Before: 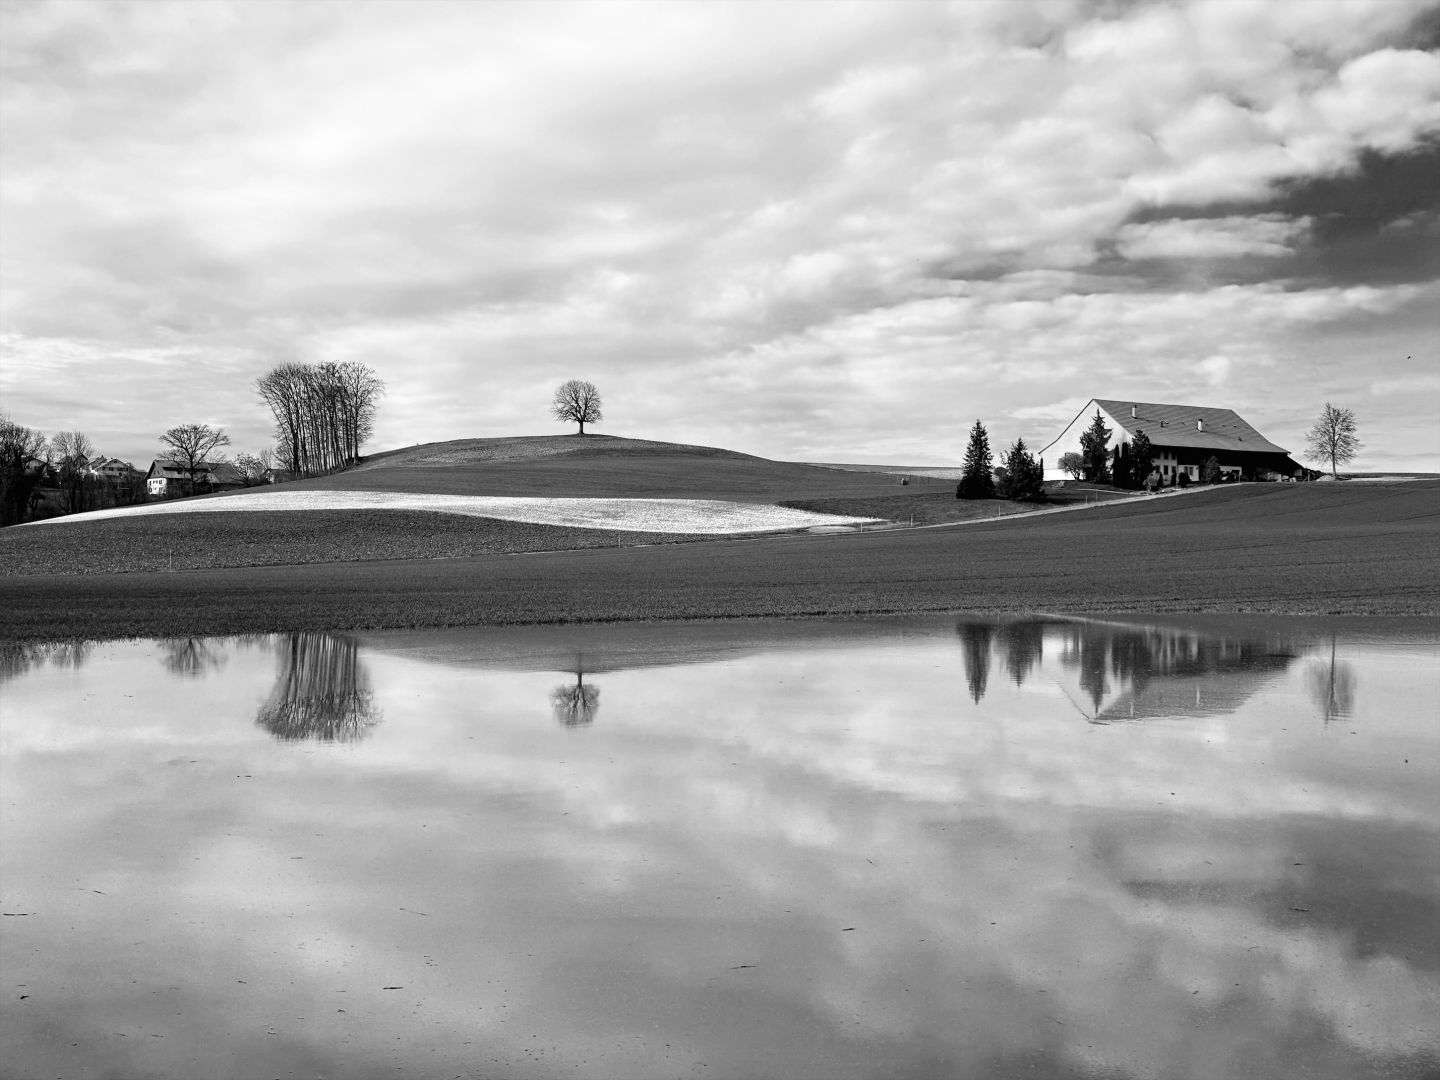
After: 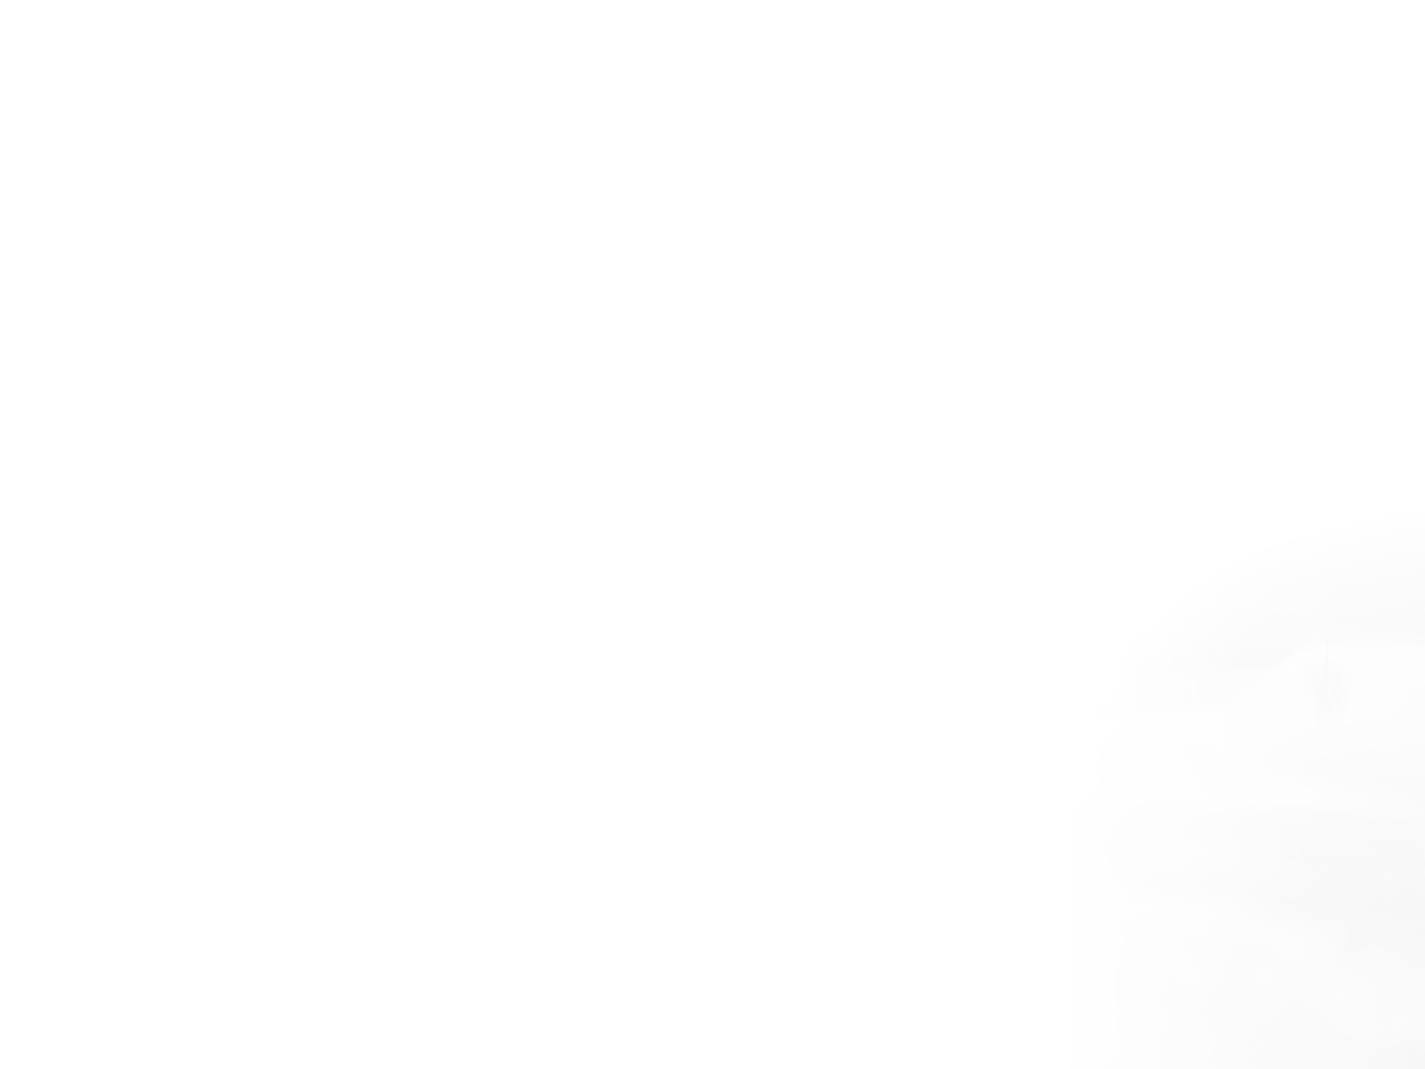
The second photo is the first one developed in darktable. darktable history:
bloom: size 70%, threshold 25%, strength 70%
rotate and perspective: rotation 0.174°, lens shift (vertical) 0.013, lens shift (horizontal) 0.019, shear 0.001, automatic cropping original format, crop left 0.007, crop right 0.991, crop top 0.016, crop bottom 0.997
